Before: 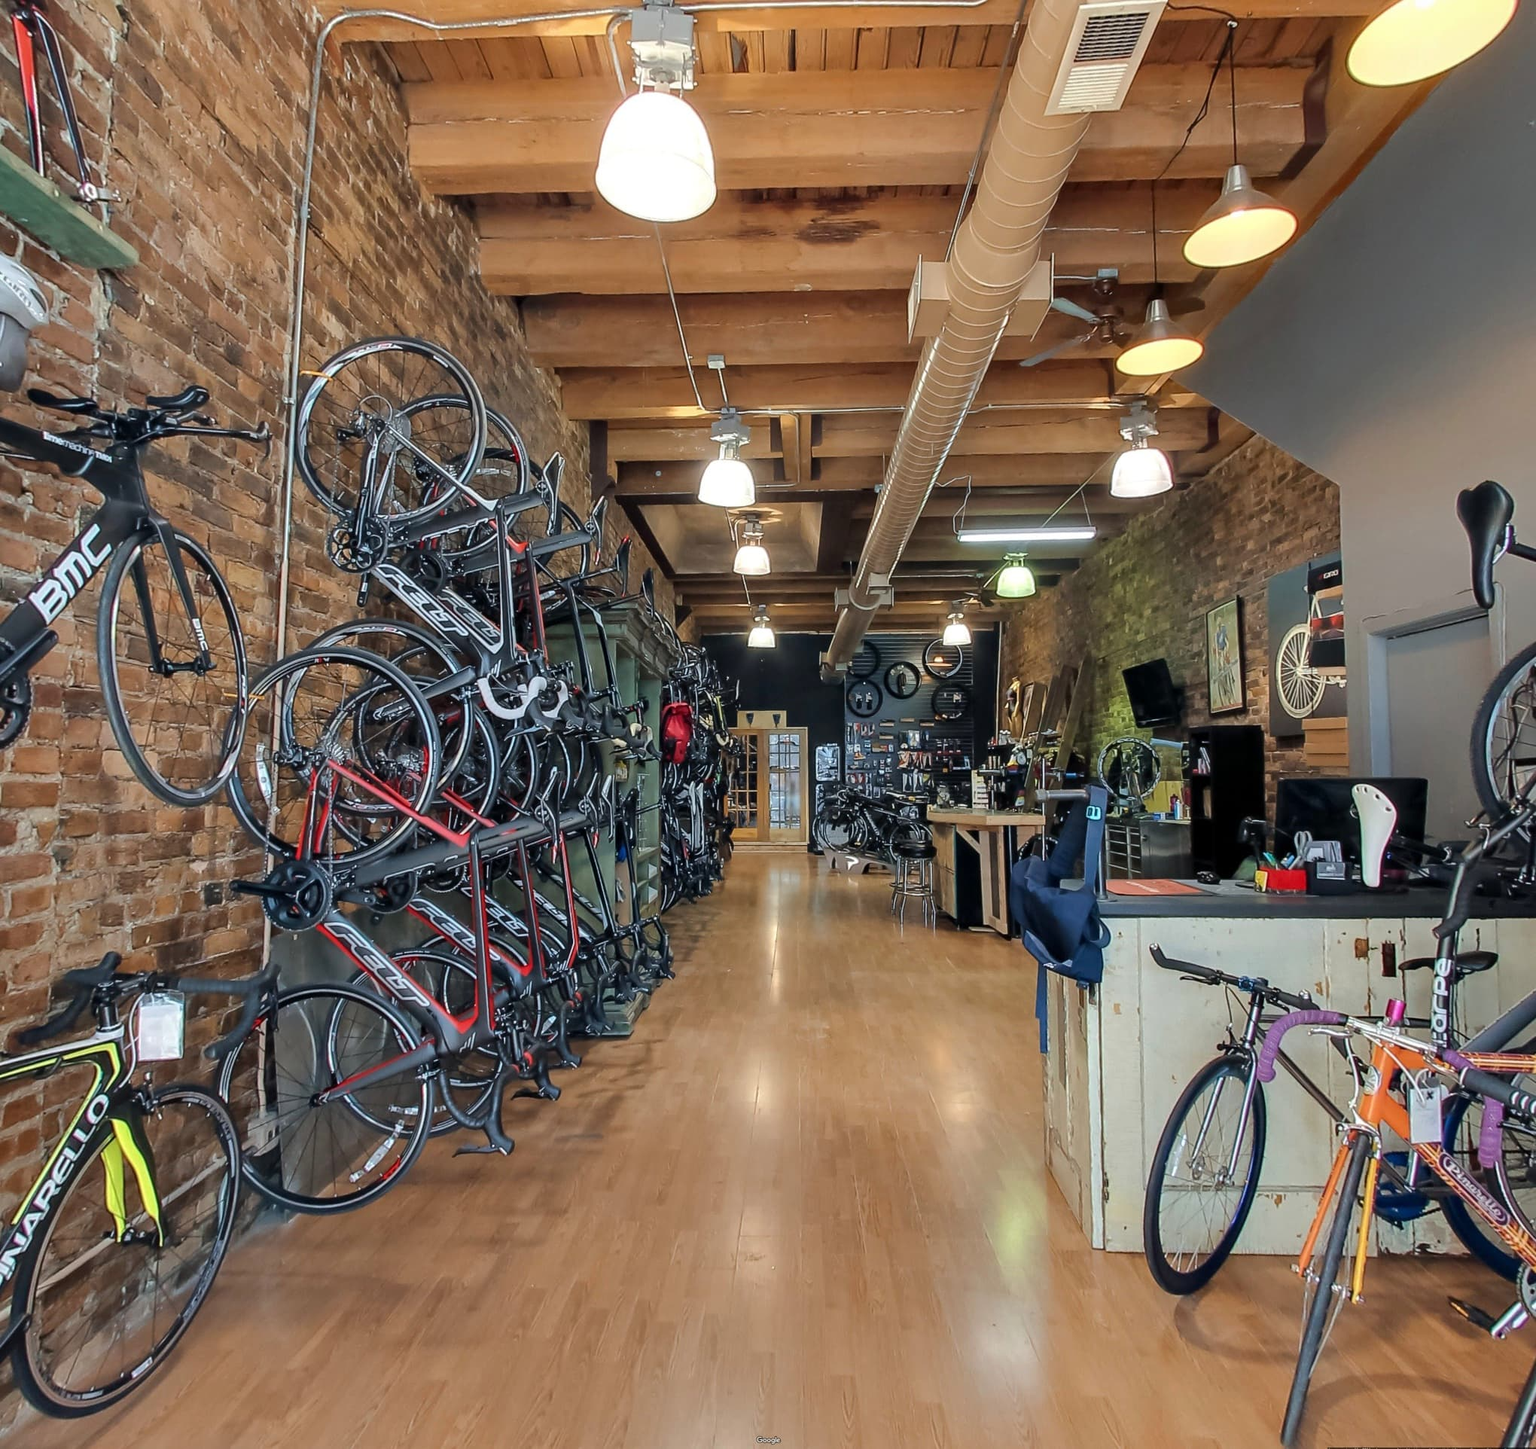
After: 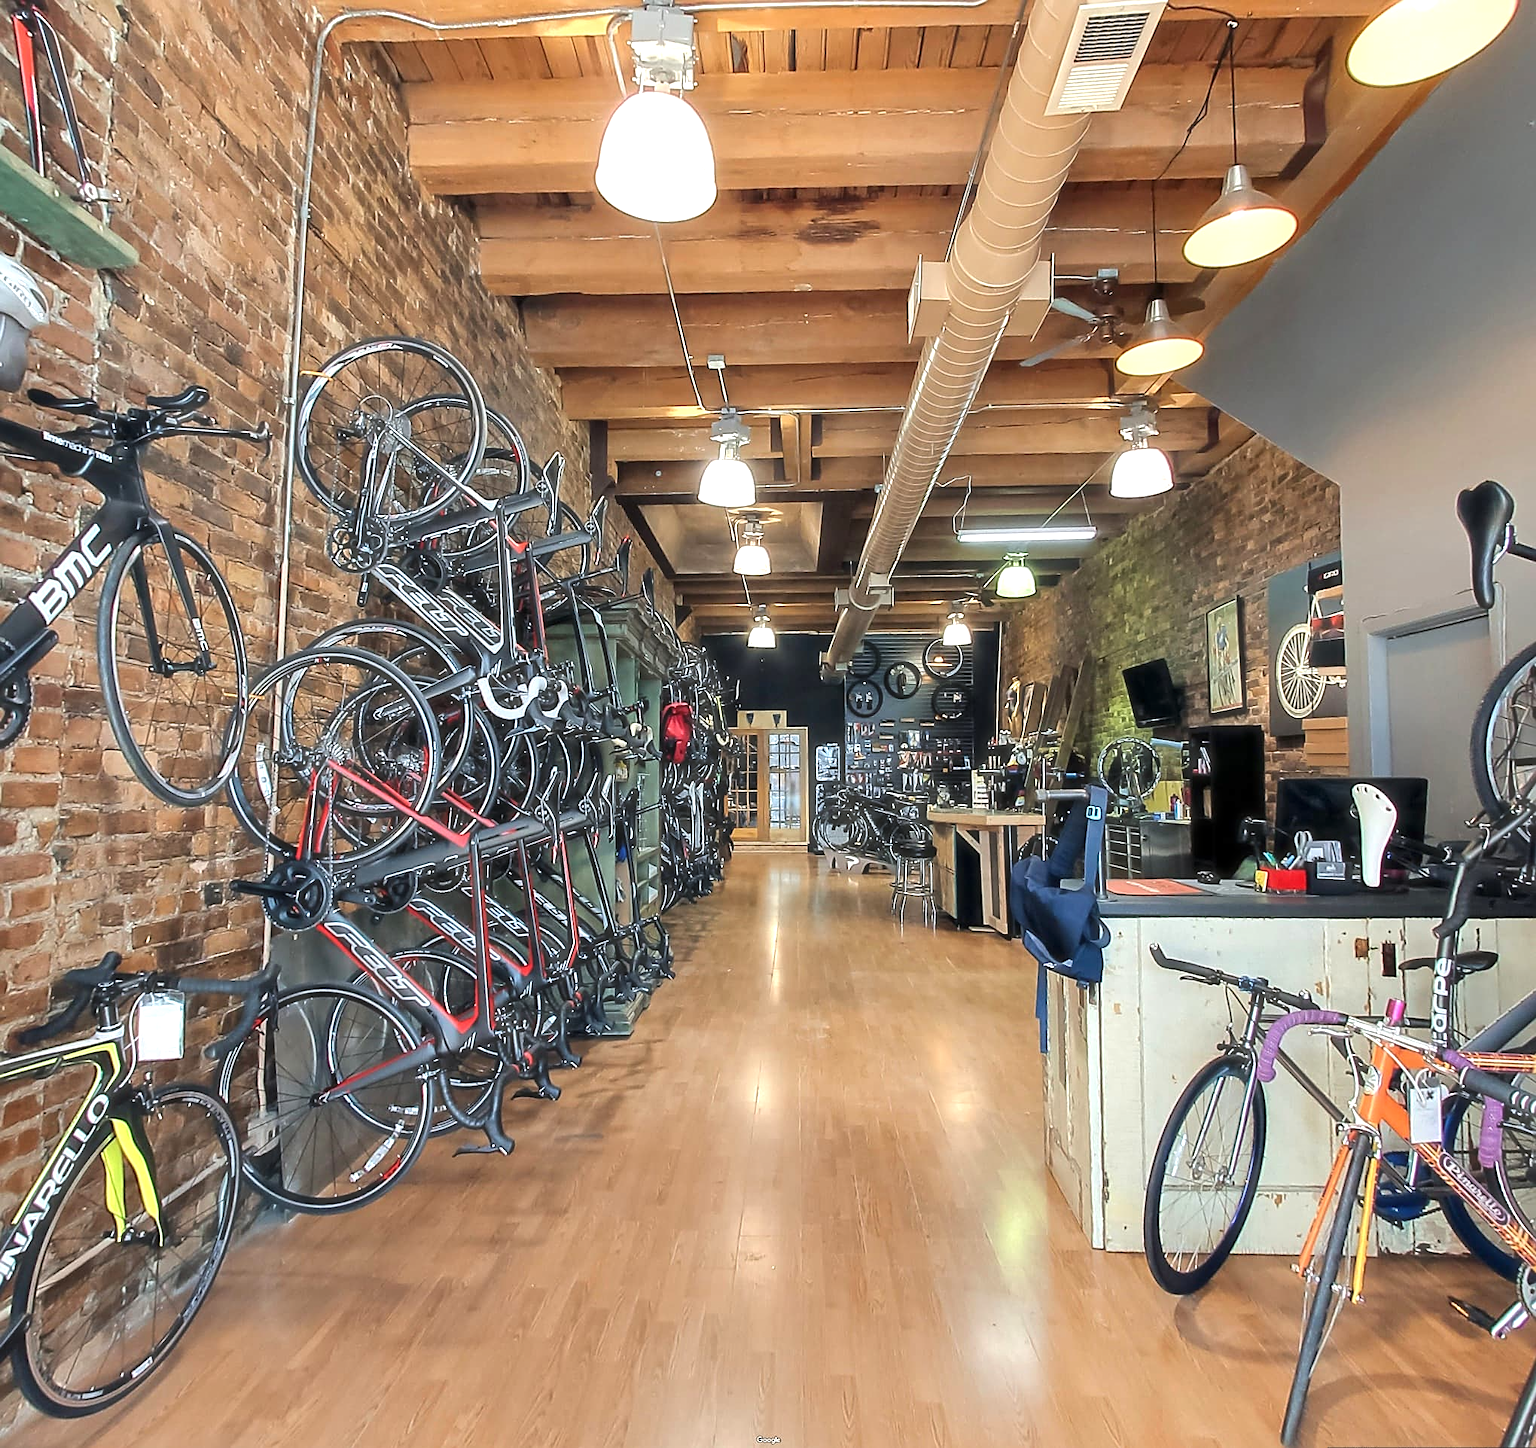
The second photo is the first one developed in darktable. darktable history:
exposure: exposure 0.605 EV, compensate exposure bias true, compensate highlight preservation false
sharpen: on, module defaults
haze removal: strength -0.097, compatibility mode true, adaptive false
